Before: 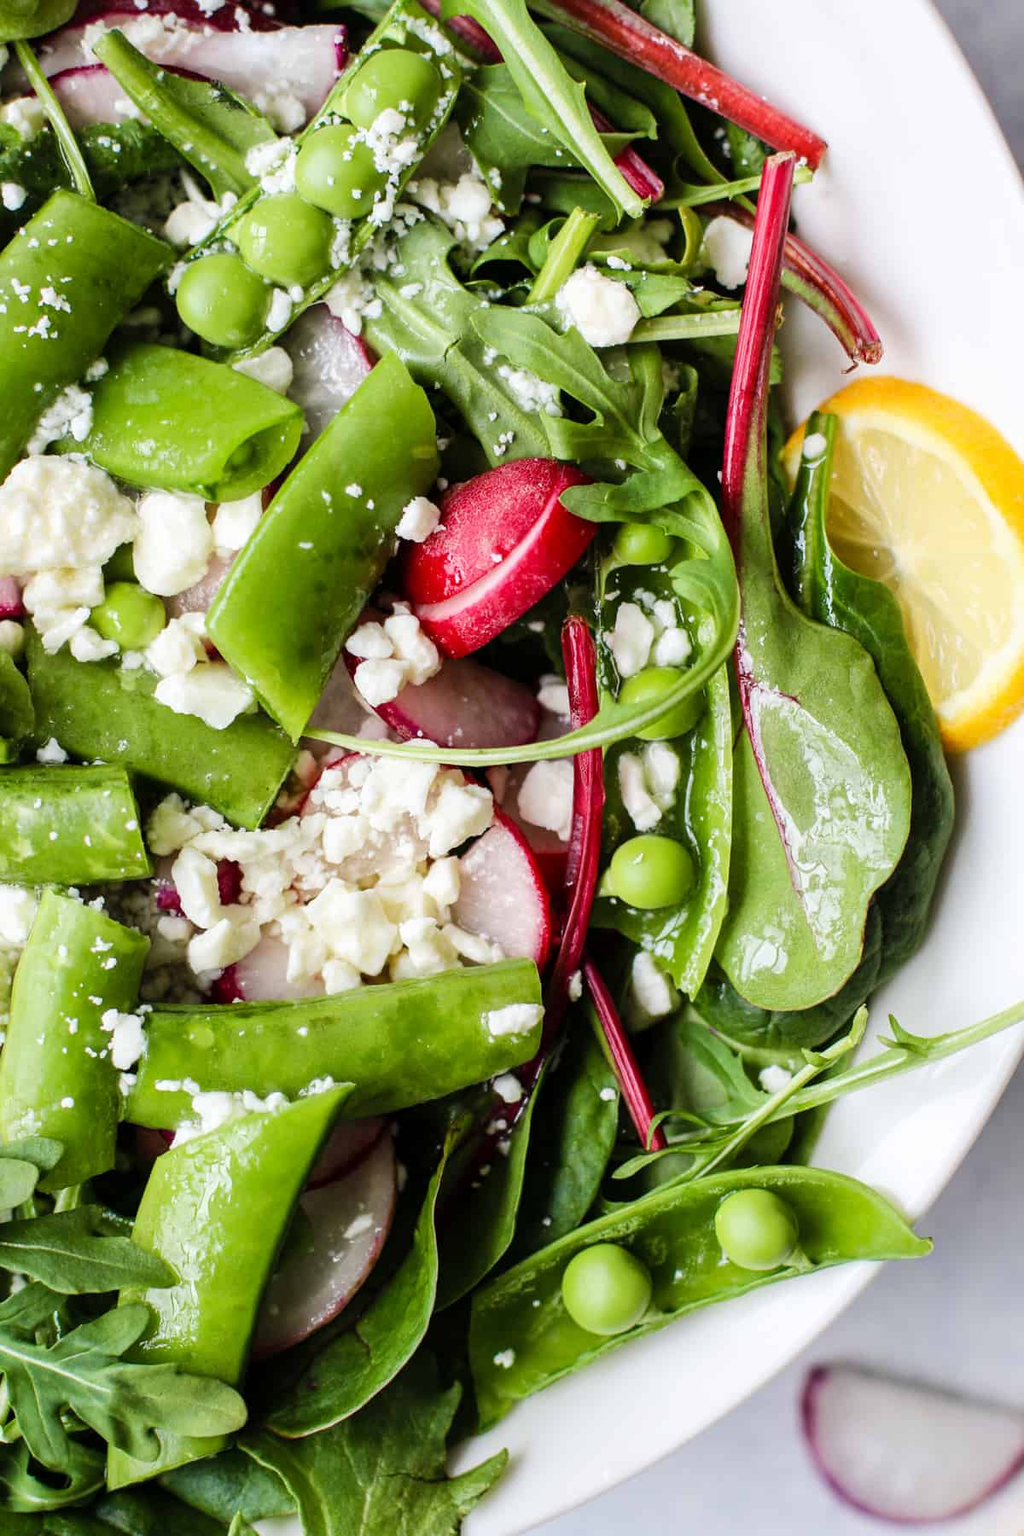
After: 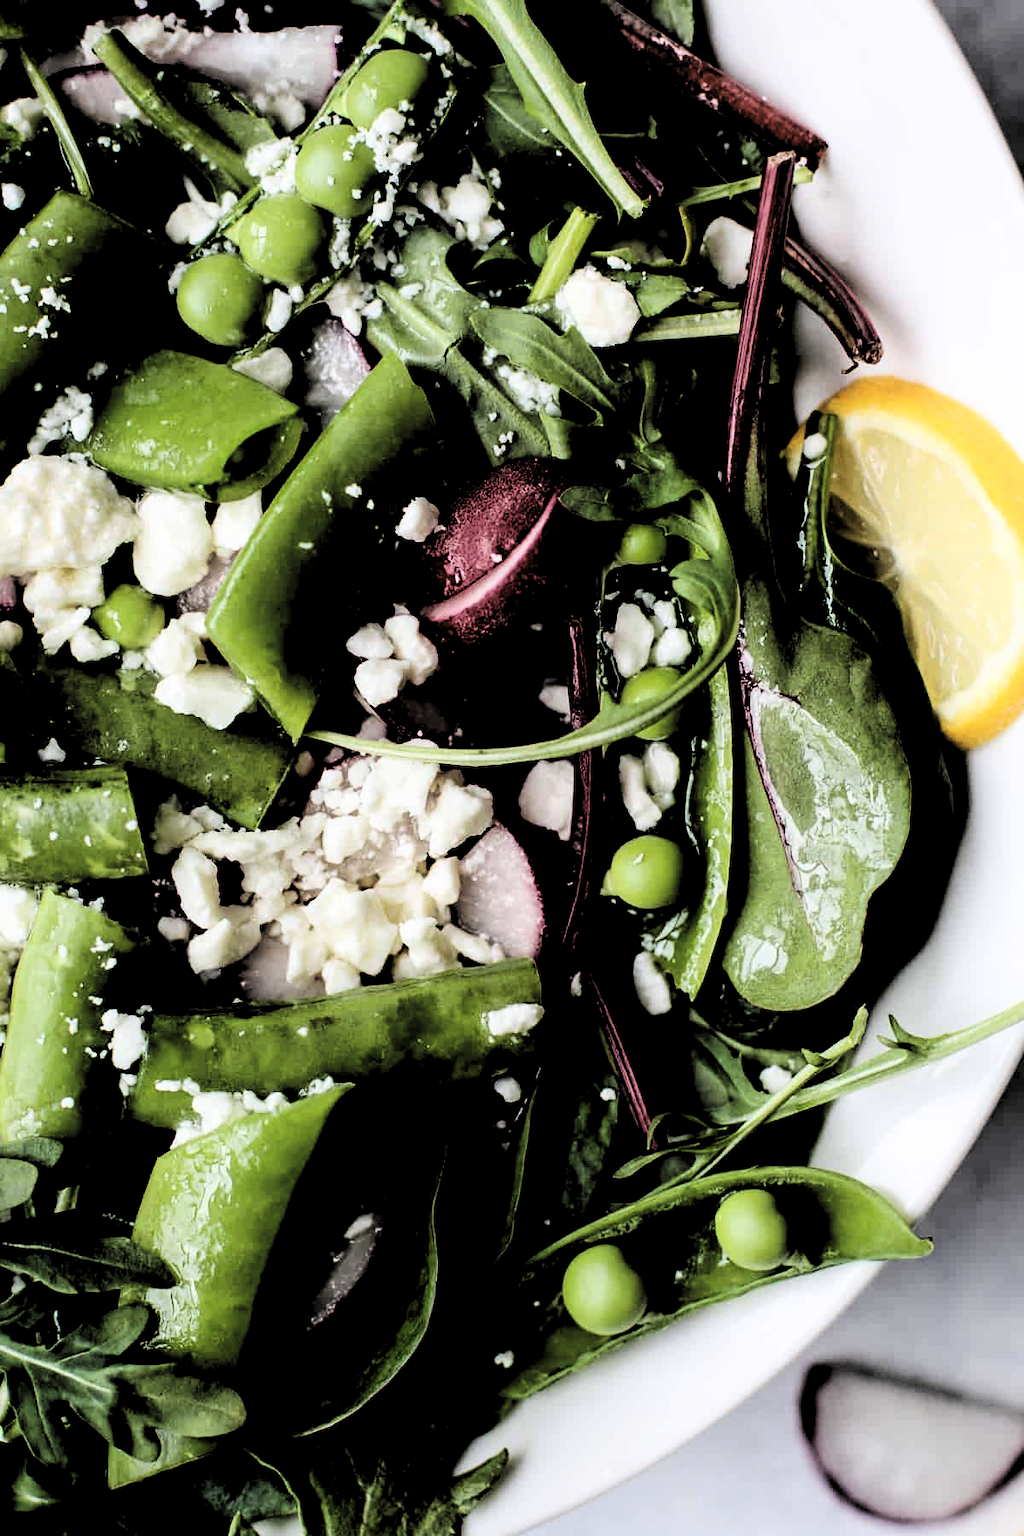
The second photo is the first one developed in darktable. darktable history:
shadows and highlights: shadows -22.94, highlights 47.9, soften with gaussian
levels: levels [0.514, 0.759, 1]
contrast brightness saturation: contrast 0.241, brightness 0.092
